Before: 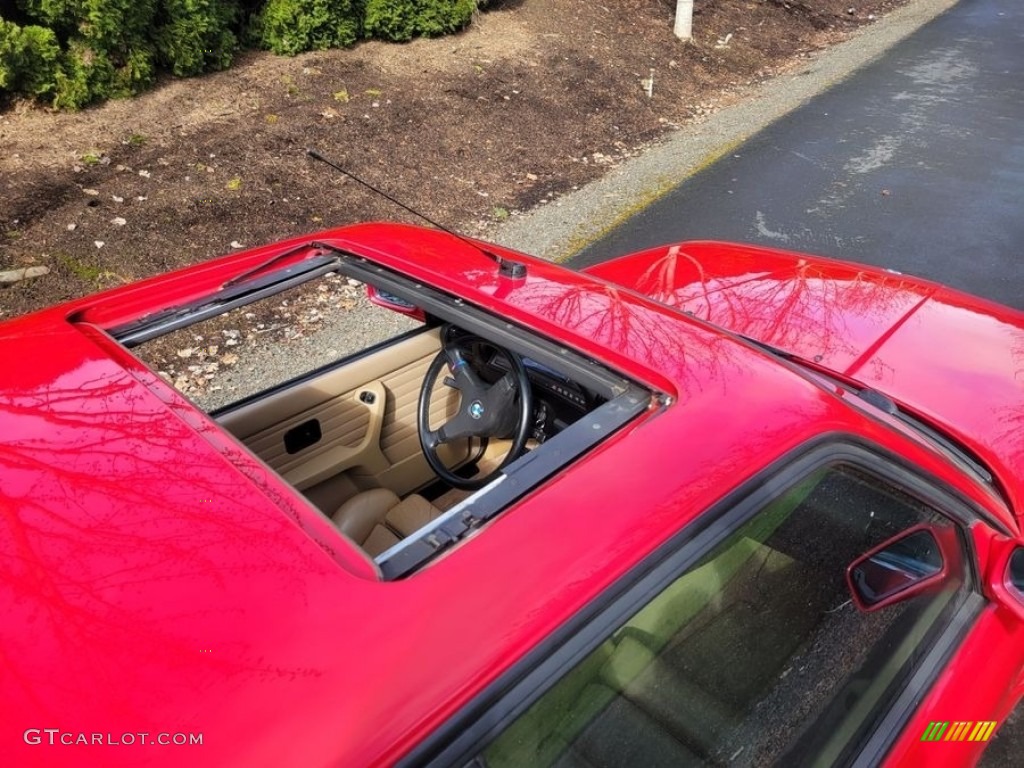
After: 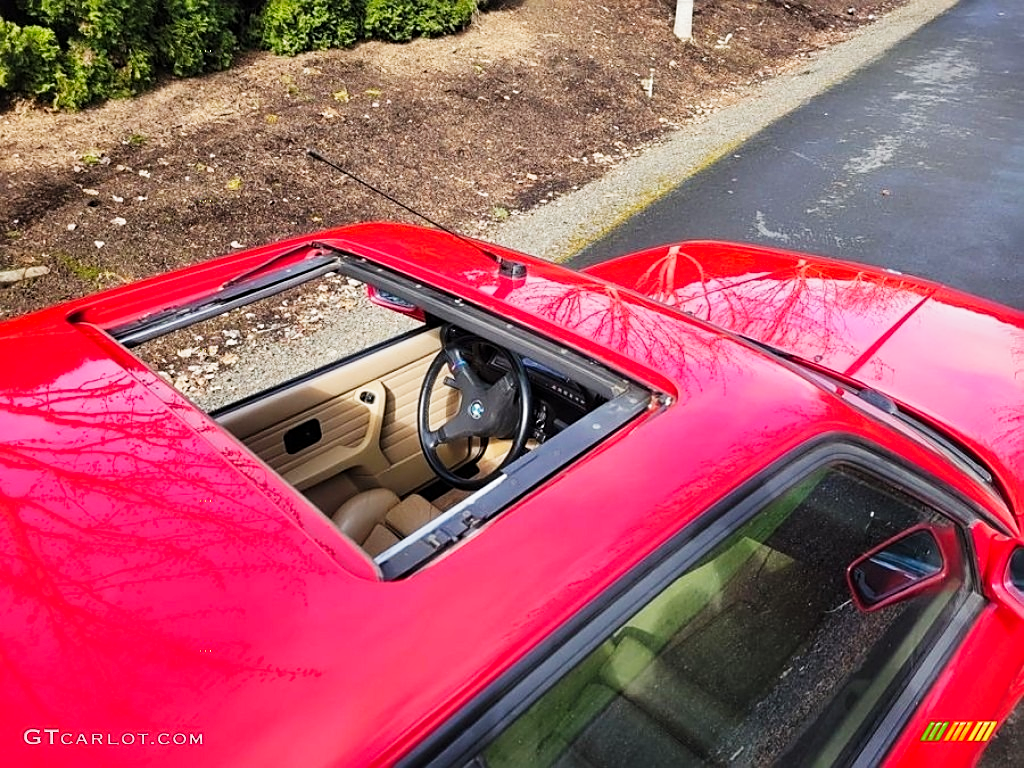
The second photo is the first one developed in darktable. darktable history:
tone curve: curves: ch0 [(0, 0) (0.131, 0.116) (0.316, 0.345) (0.501, 0.584) (0.629, 0.732) (0.812, 0.888) (1, 0.974)]; ch1 [(0, 0) (0.366, 0.367) (0.475, 0.462) (0.494, 0.496) (0.504, 0.499) (0.553, 0.584) (1, 1)]; ch2 [(0, 0) (0.333, 0.346) (0.375, 0.375) (0.424, 0.43) (0.476, 0.492) (0.502, 0.502) (0.533, 0.556) (0.566, 0.599) (0.614, 0.653) (1, 1)], preserve colors none
sharpen: on, module defaults
